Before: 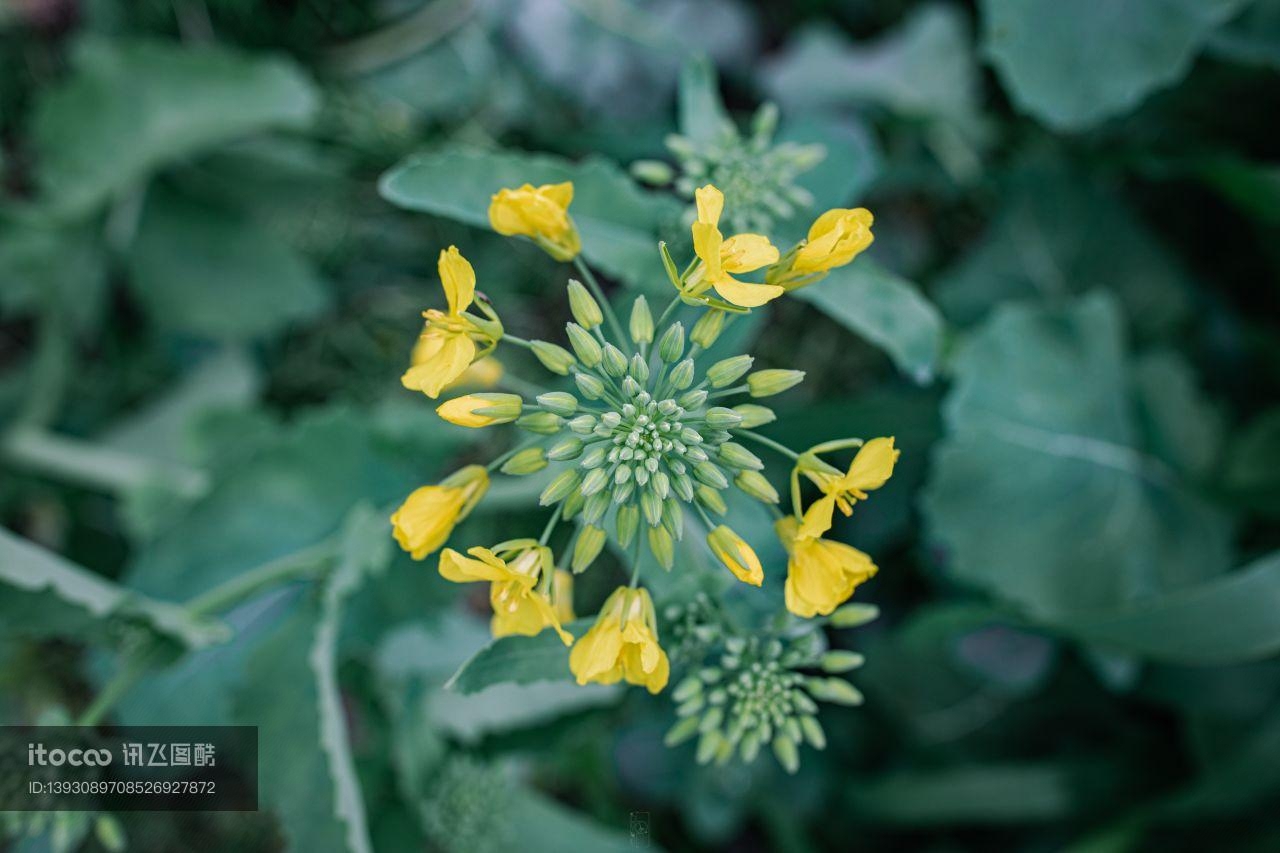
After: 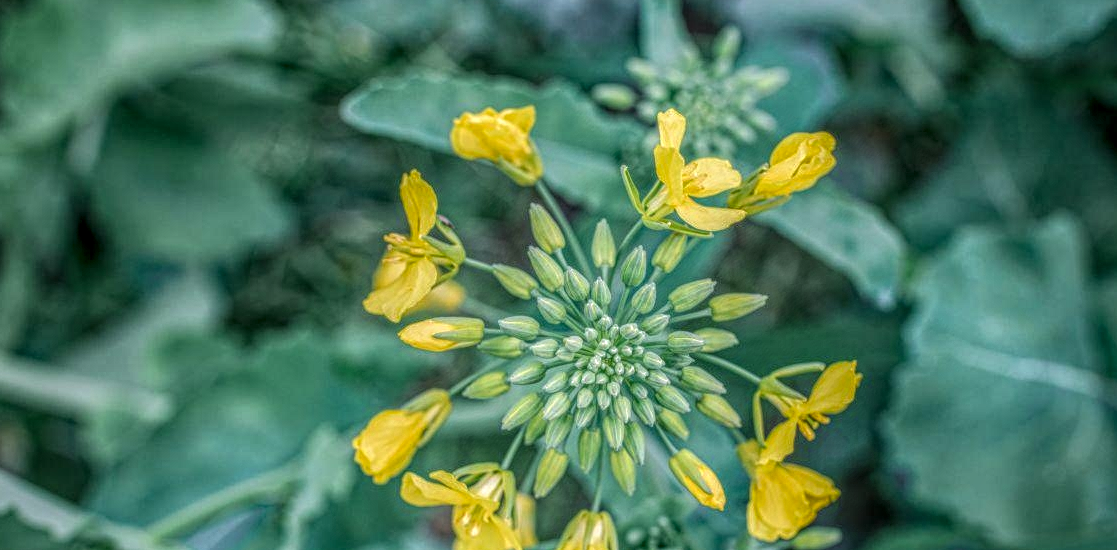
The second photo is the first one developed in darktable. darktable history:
color balance: on, module defaults
exposure: exposure 0.3 EV, compensate highlight preservation false
local contrast: highlights 0%, shadows 0%, detail 200%, midtone range 0.25
crop: left 3.015%, top 8.969%, right 9.647%, bottom 26.457%
